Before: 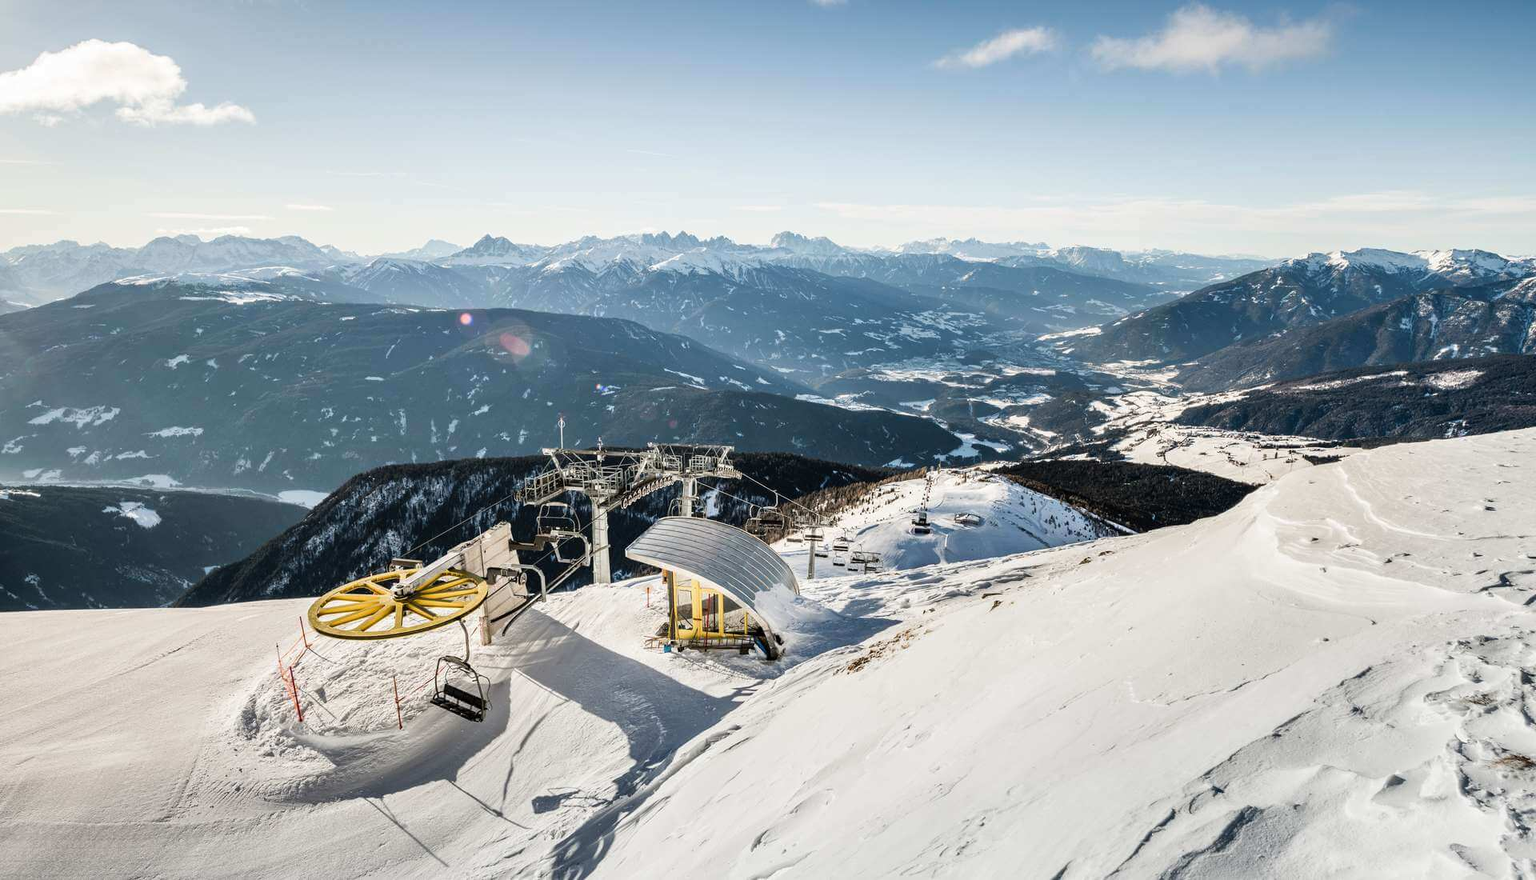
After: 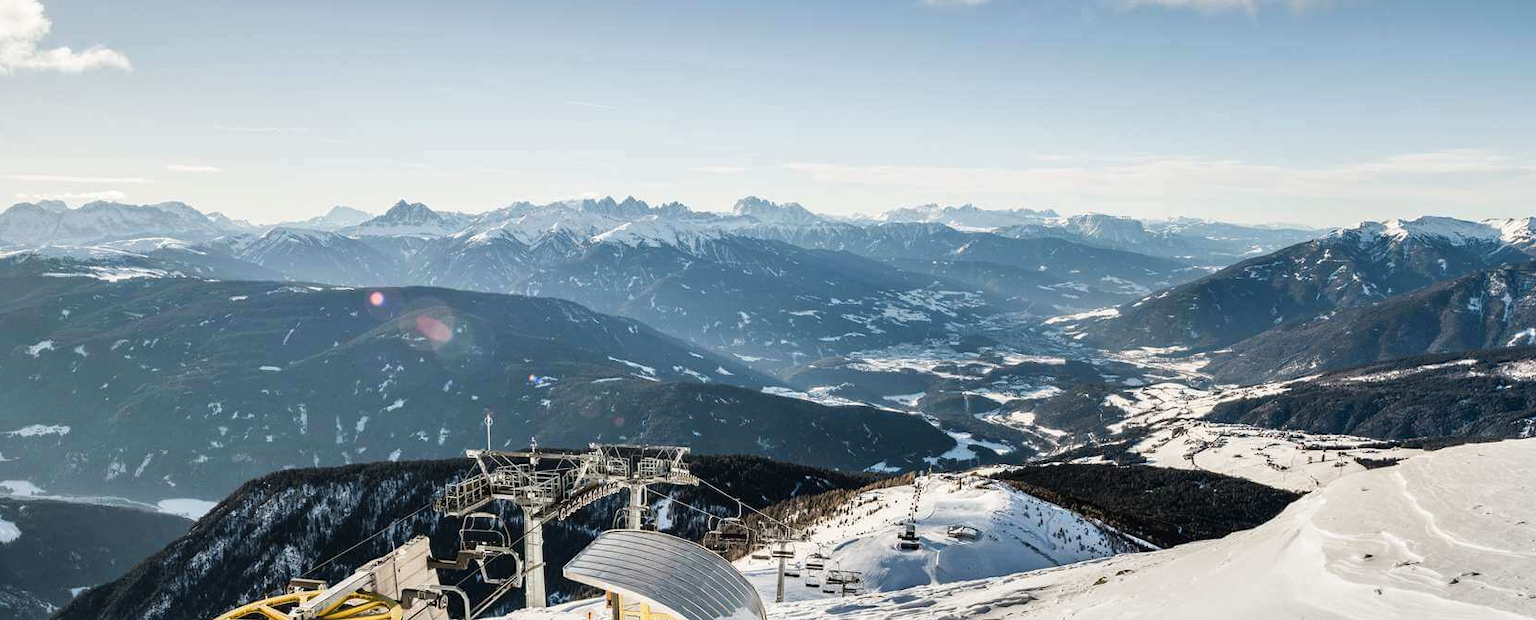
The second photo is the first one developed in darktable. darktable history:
crop and rotate: left 9.345%, top 7.22%, right 4.982%, bottom 32.331%
shadows and highlights: shadows 37.27, highlights -28.18, soften with gaussian
